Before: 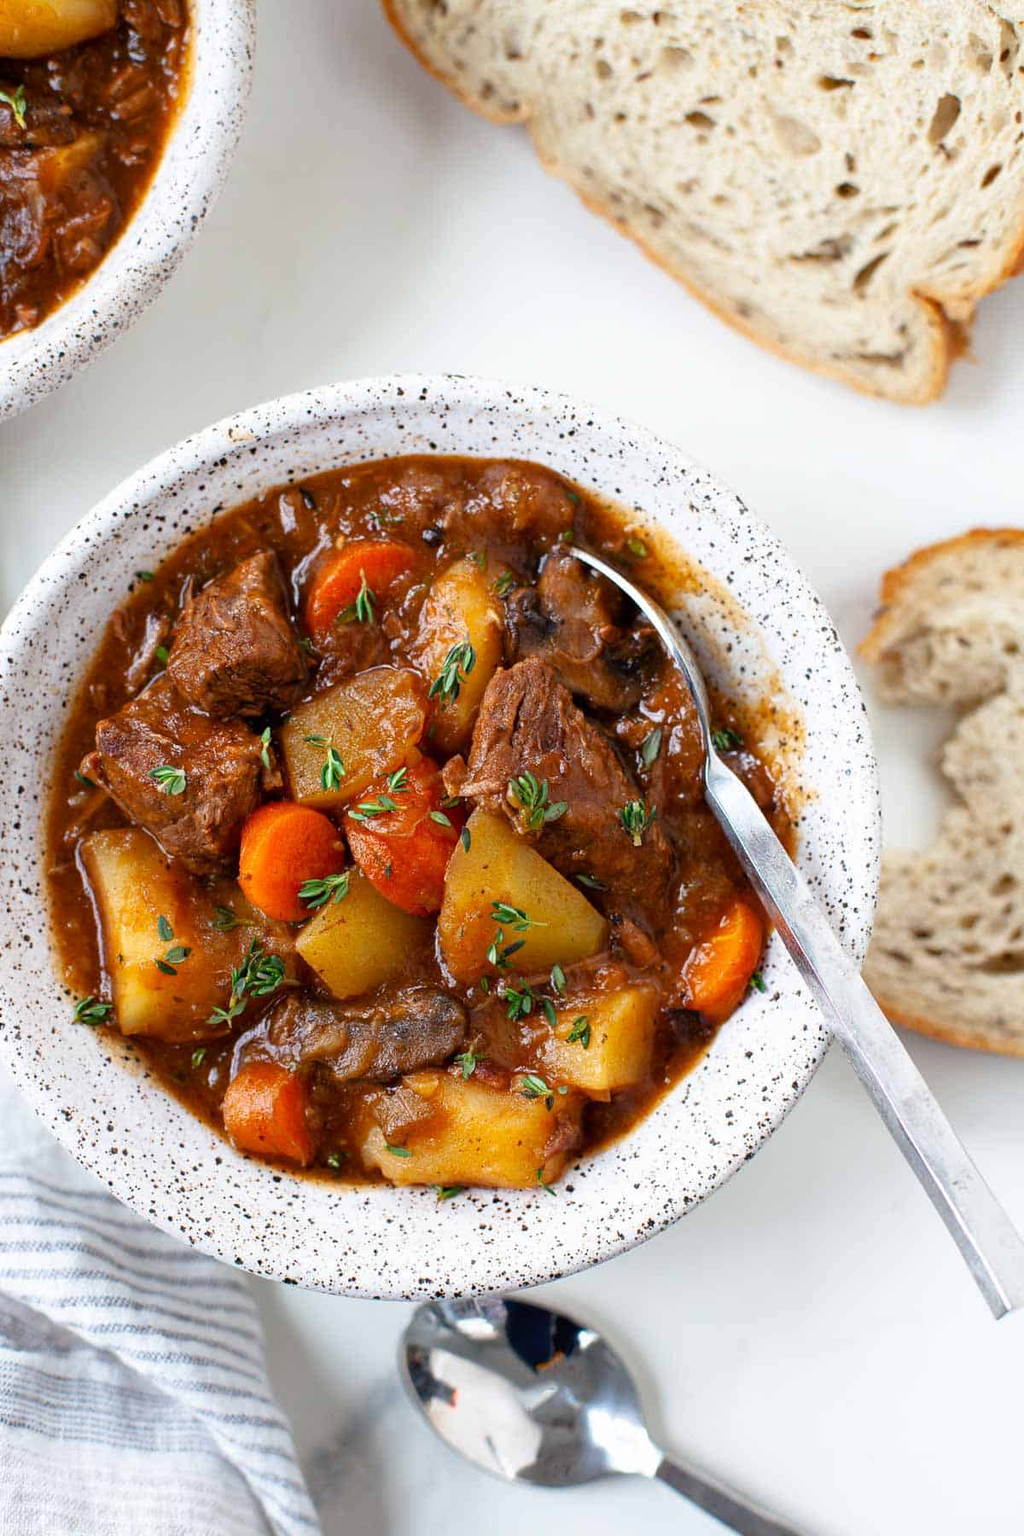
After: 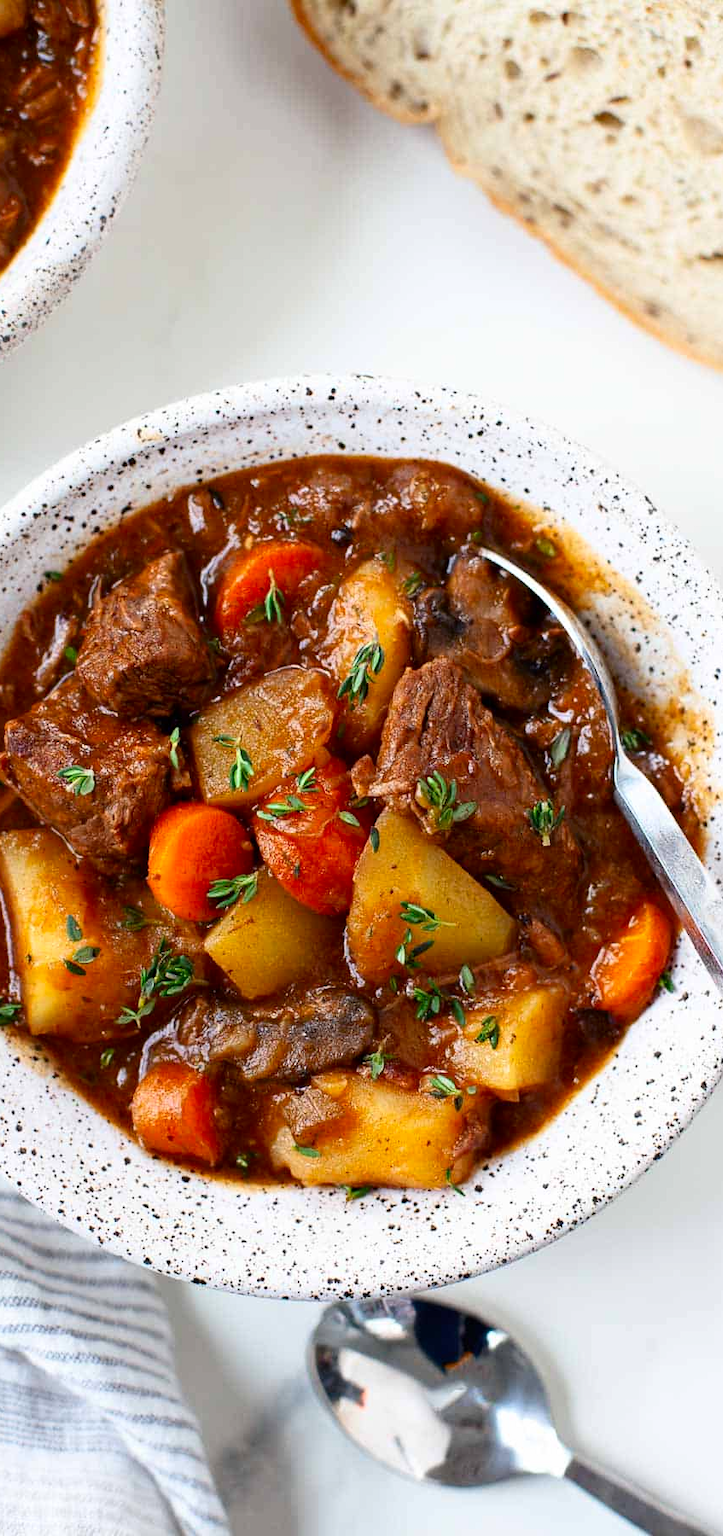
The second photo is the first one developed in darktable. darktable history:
contrast brightness saturation: contrast 0.147, brightness -0.009, saturation 0.098
crop and rotate: left 8.988%, right 20.337%
